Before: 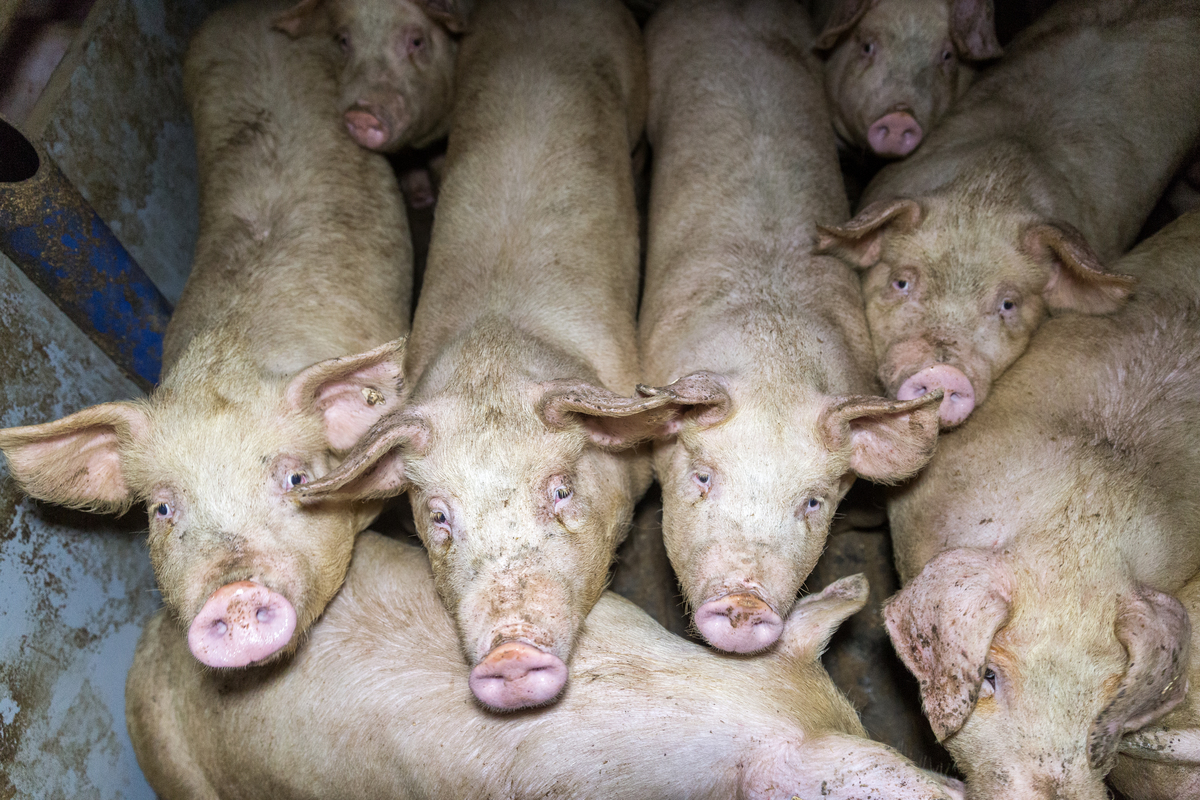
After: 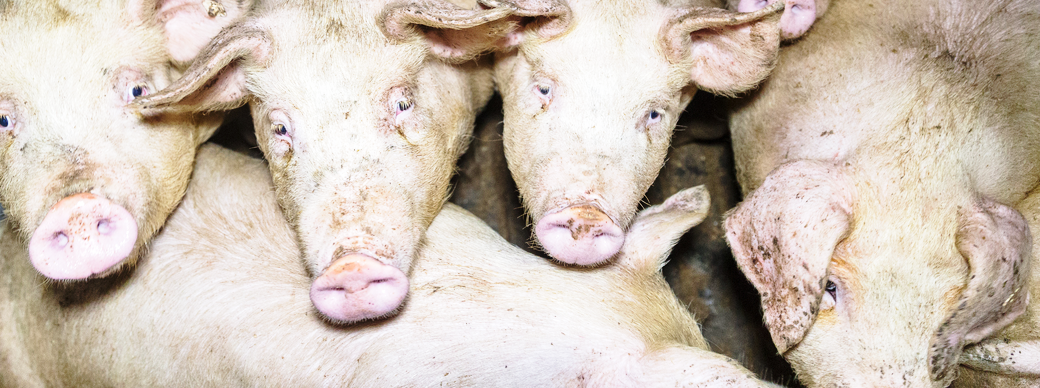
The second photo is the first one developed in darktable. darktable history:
crop and rotate: left 13.277%, top 48.53%, bottom 2.958%
base curve: curves: ch0 [(0, 0) (0.028, 0.03) (0.121, 0.232) (0.46, 0.748) (0.859, 0.968) (1, 1)], preserve colors none
